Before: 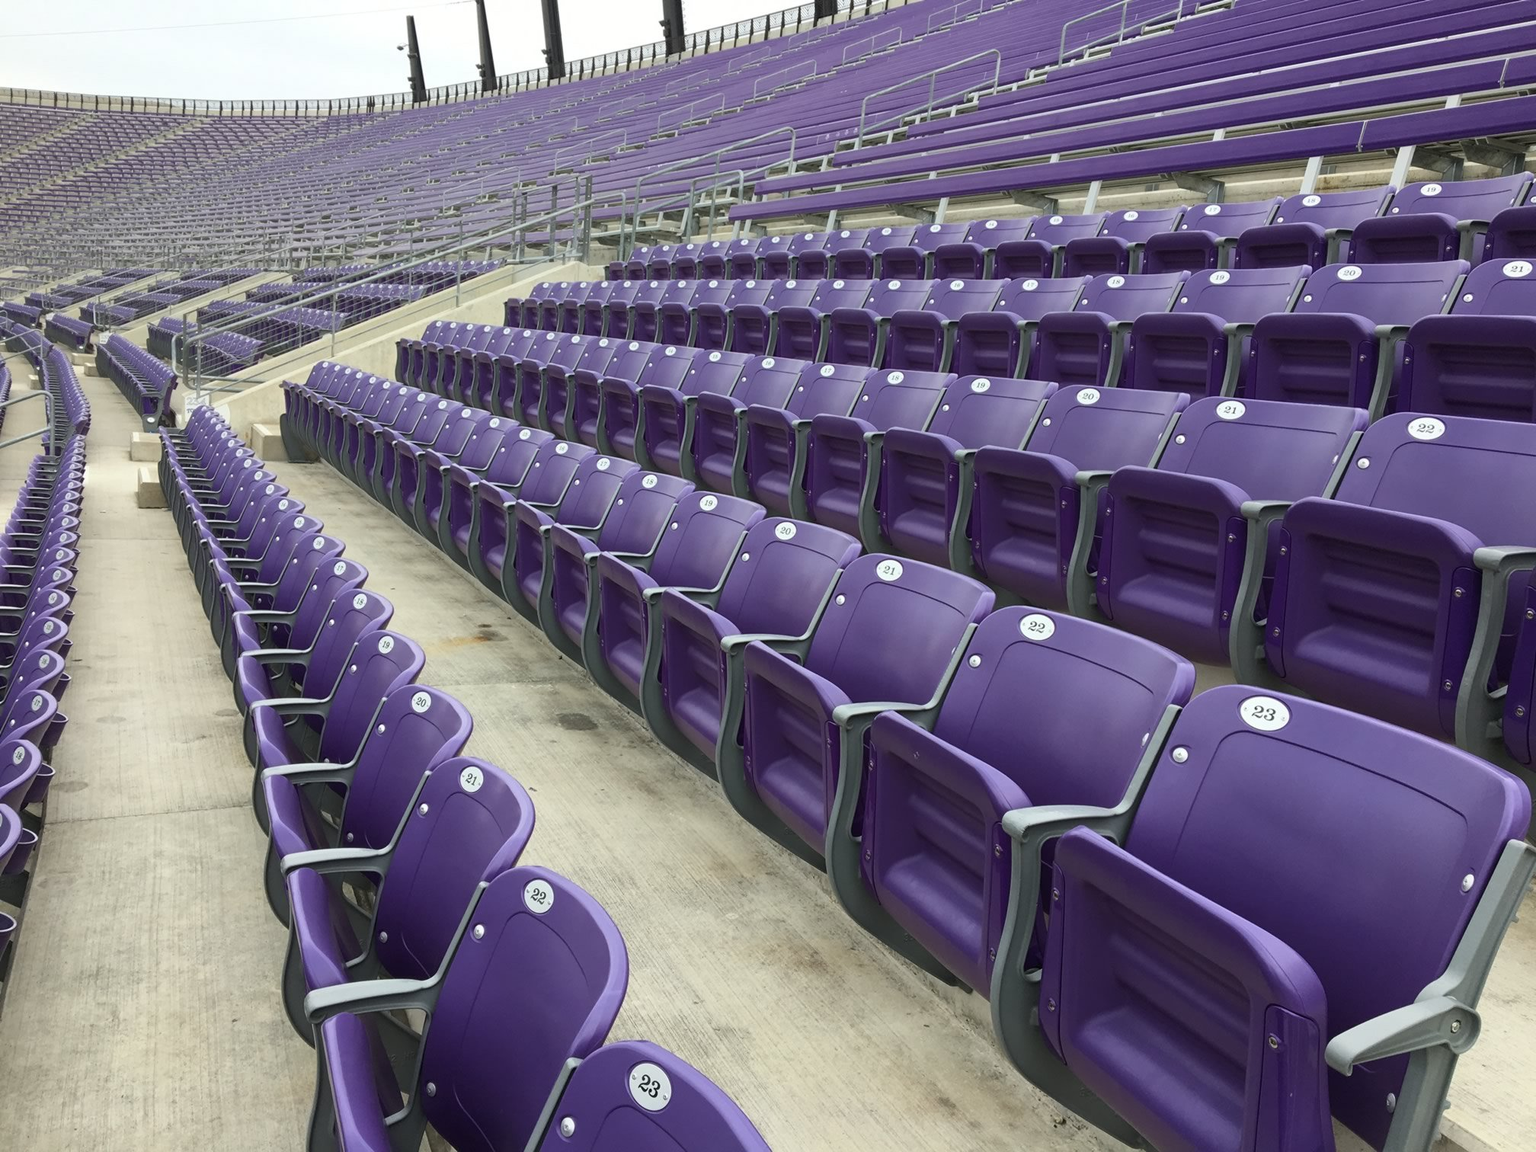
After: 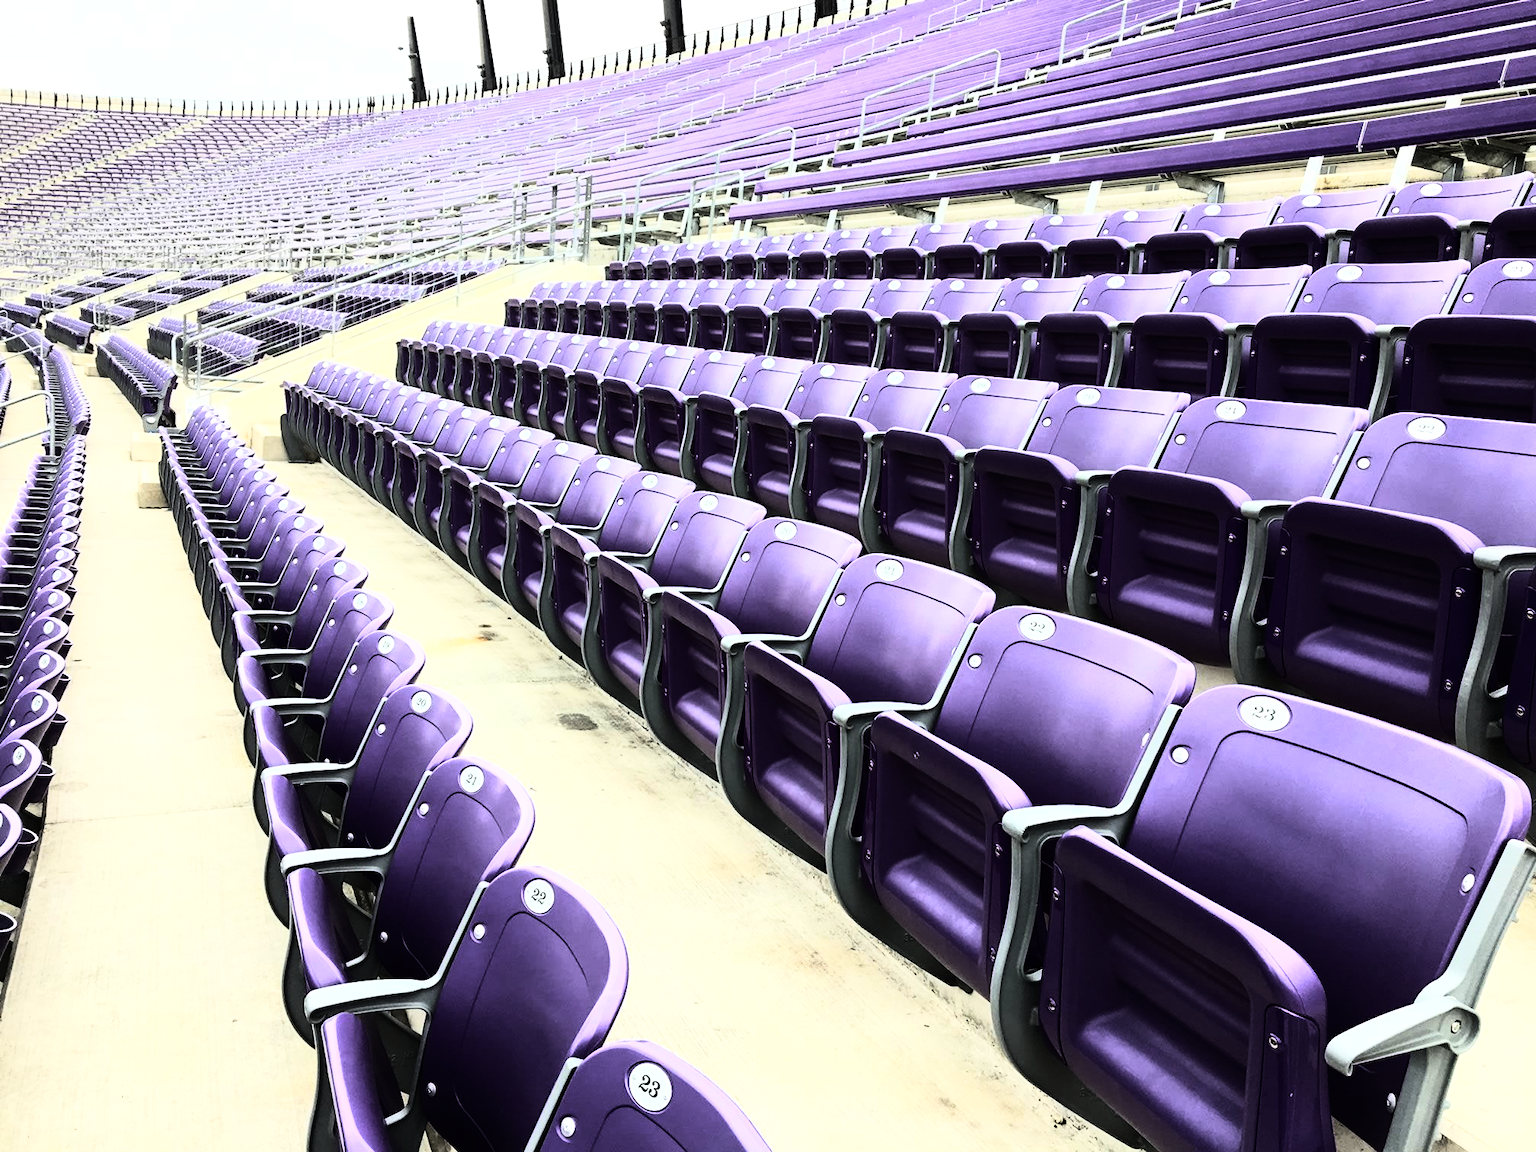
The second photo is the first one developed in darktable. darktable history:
tone equalizer: -8 EV -0.75 EV, -7 EV -0.7 EV, -6 EV -0.6 EV, -5 EV -0.4 EV, -3 EV 0.4 EV, -2 EV 0.6 EV, -1 EV 0.7 EV, +0 EV 0.75 EV, edges refinement/feathering 500, mask exposure compensation -1.57 EV, preserve details no
rotate and perspective: crop left 0, crop top 0
rgb curve: curves: ch0 [(0, 0) (0.21, 0.15) (0.24, 0.21) (0.5, 0.75) (0.75, 0.96) (0.89, 0.99) (1, 1)]; ch1 [(0, 0.02) (0.21, 0.13) (0.25, 0.2) (0.5, 0.67) (0.75, 0.9) (0.89, 0.97) (1, 1)]; ch2 [(0, 0.02) (0.21, 0.13) (0.25, 0.2) (0.5, 0.67) (0.75, 0.9) (0.89, 0.97) (1, 1)], compensate middle gray true
